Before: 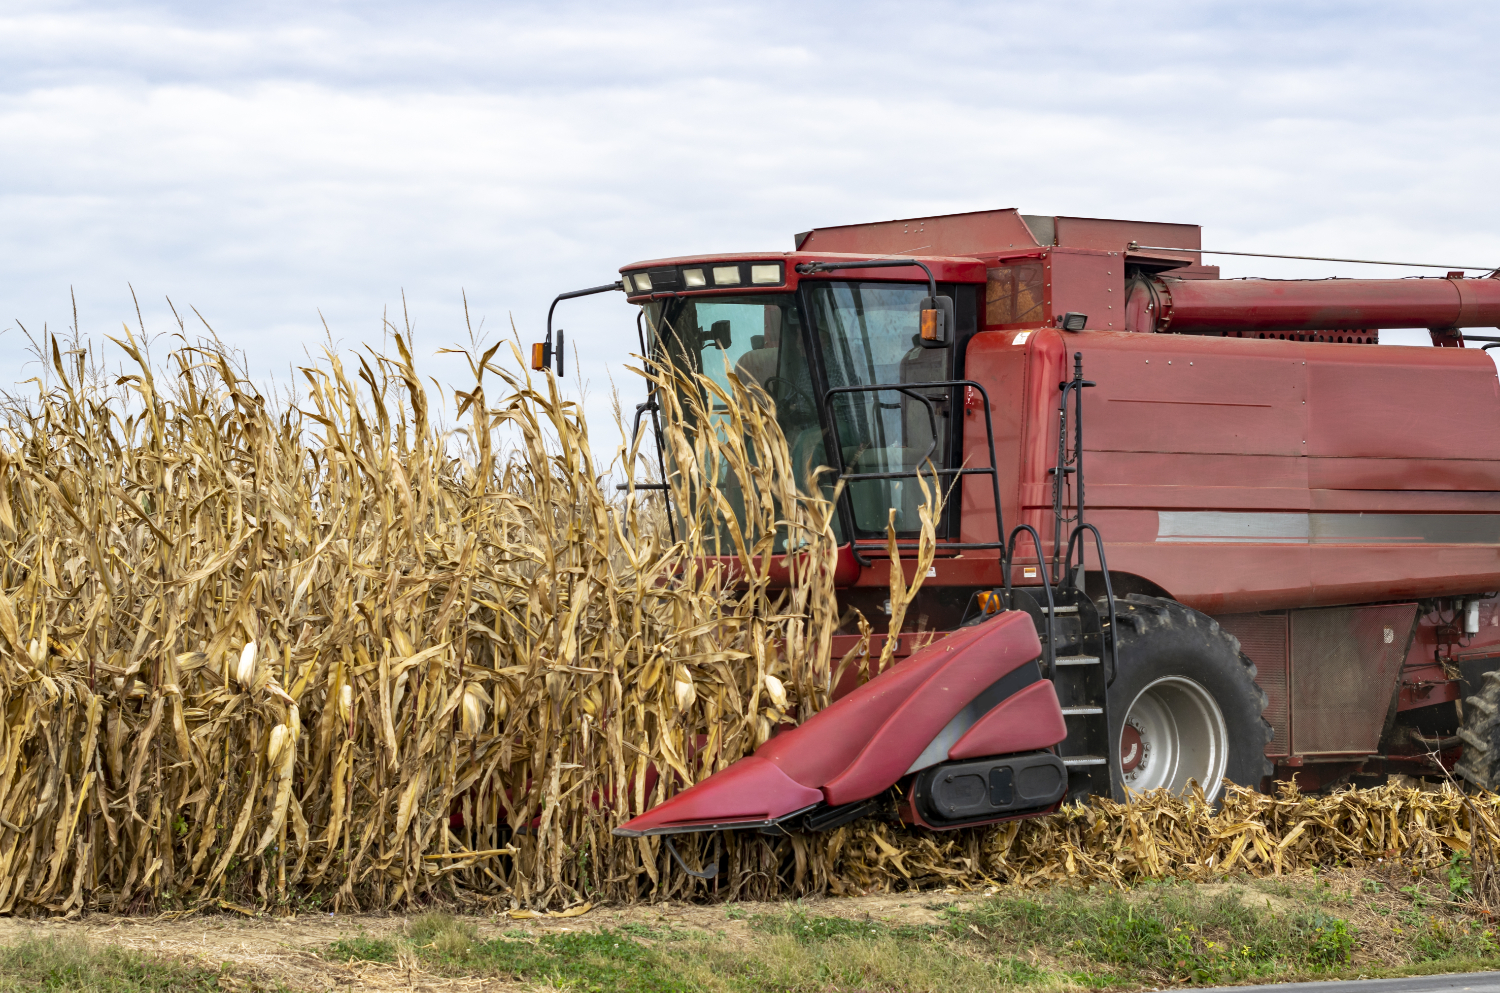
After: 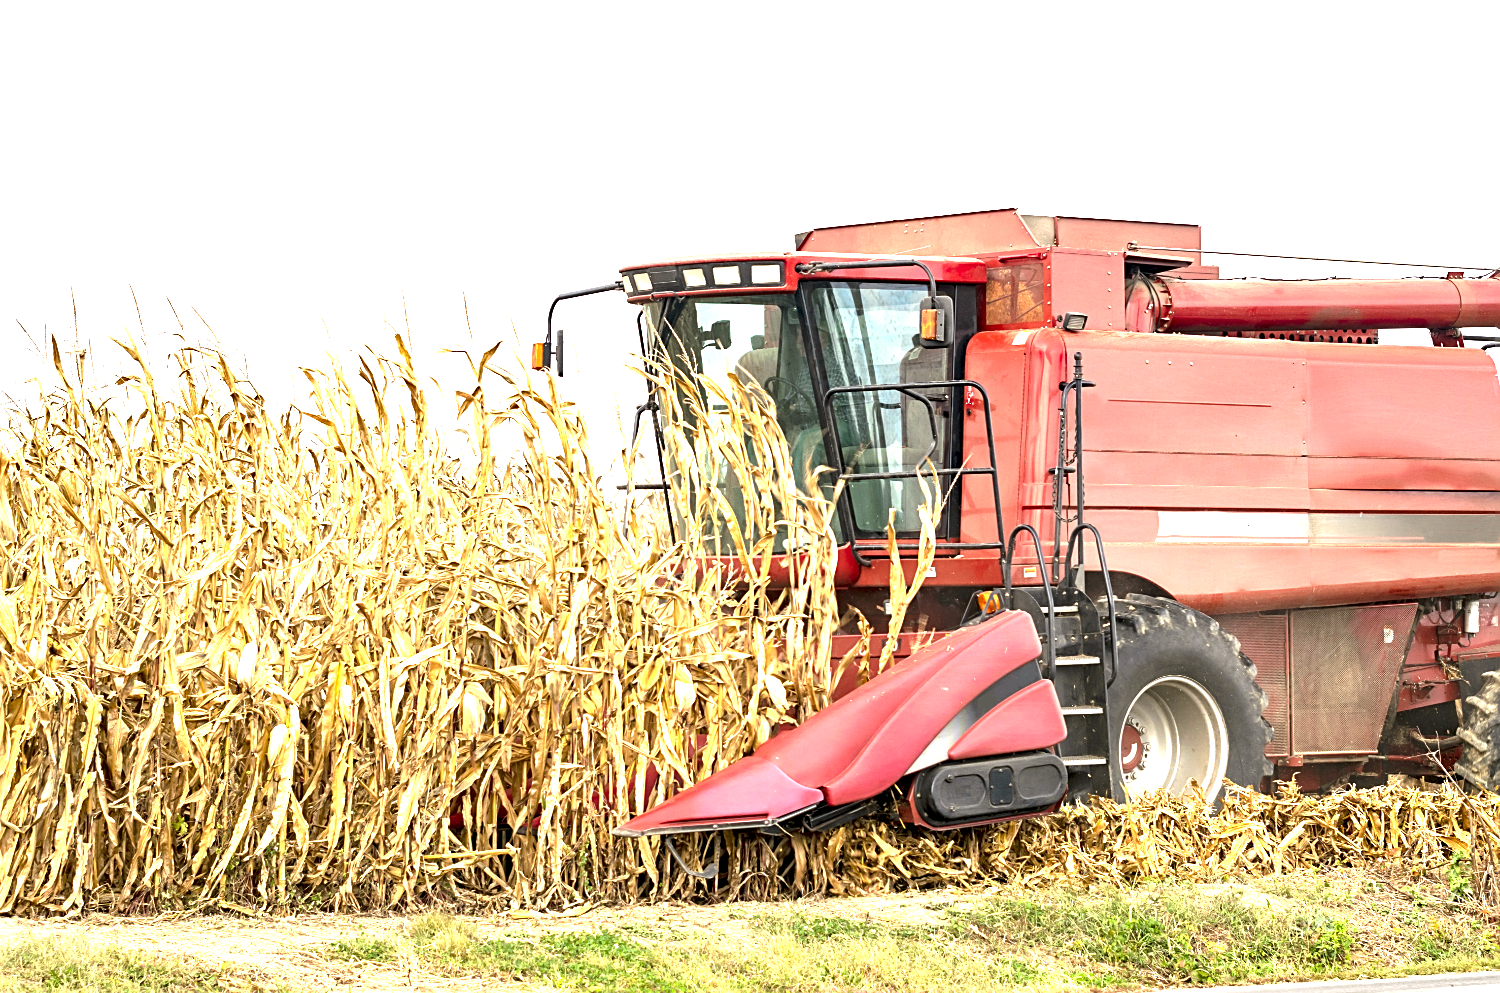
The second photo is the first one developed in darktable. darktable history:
white balance: red 1.045, blue 0.932
exposure: black level correction 0.001, exposure 1.84 EV, compensate highlight preservation false
sharpen: on, module defaults
